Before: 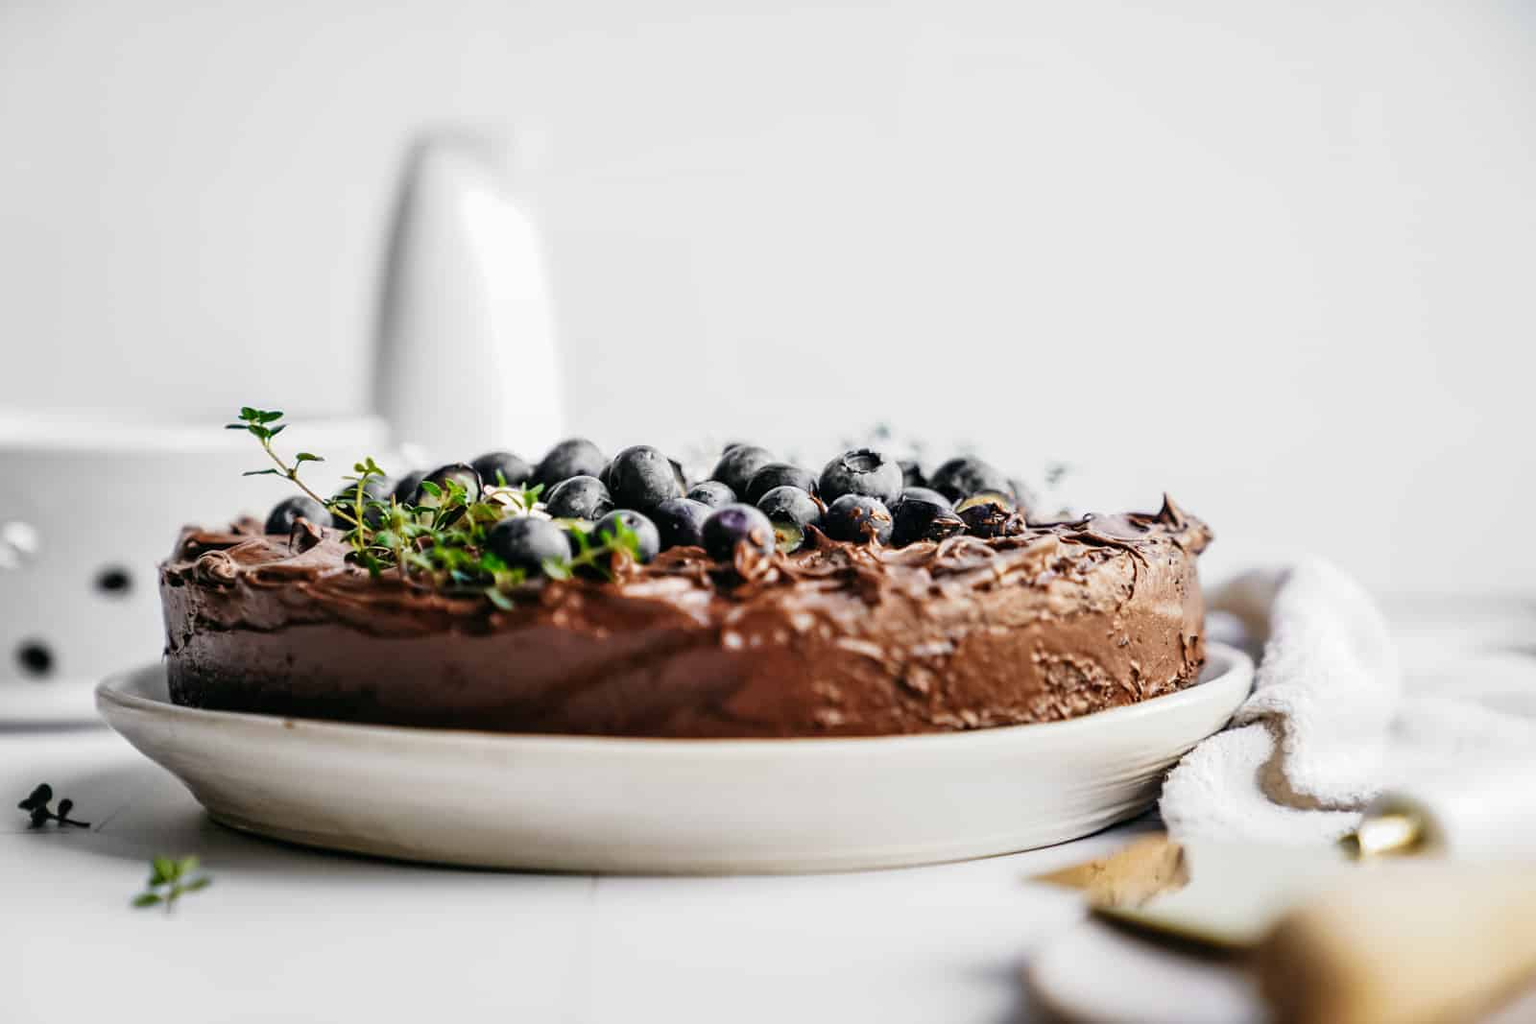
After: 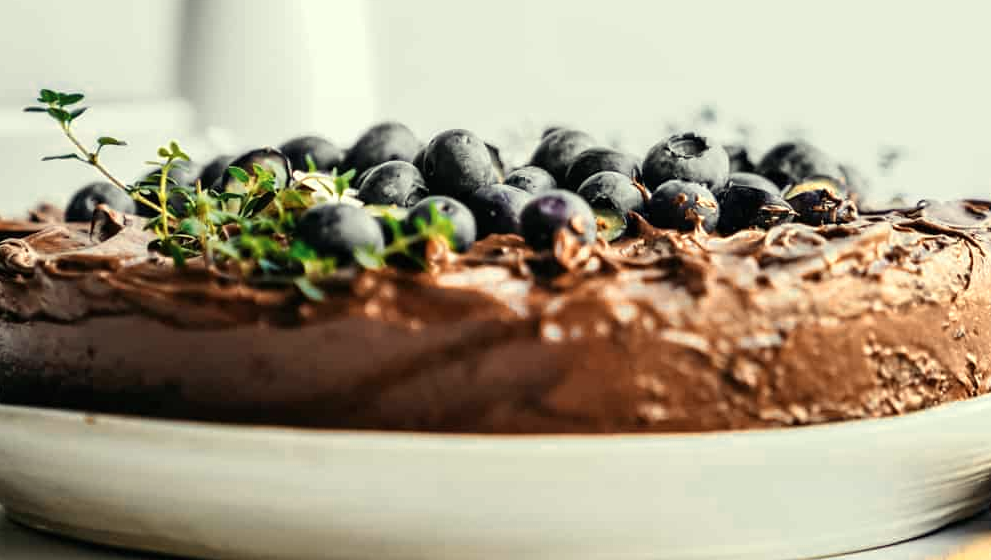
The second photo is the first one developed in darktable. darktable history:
crop: left 13.21%, top 31.49%, right 24.806%, bottom 15.999%
color zones: curves: ch0 [(0.018, 0.548) (0.197, 0.654) (0.425, 0.447) (0.605, 0.658) (0.732, 0.579)]; ch1 [(0.105, 0.531) (0.224, 0.531) (0.386, 0.39) (0.618, 0.456) (0.732, 0.456) (0.956, 0.421)]; ch2 [(0.039, 0.583) (0.215, 0.465) (0.399, 0.544) (0.465, 0.548) (0.614, 0.447) (0.724, 0.43) (0.882, 0.623) (0.956, 0.632)]
color correction: highlights a* -5.66, highlights b* 11.33
